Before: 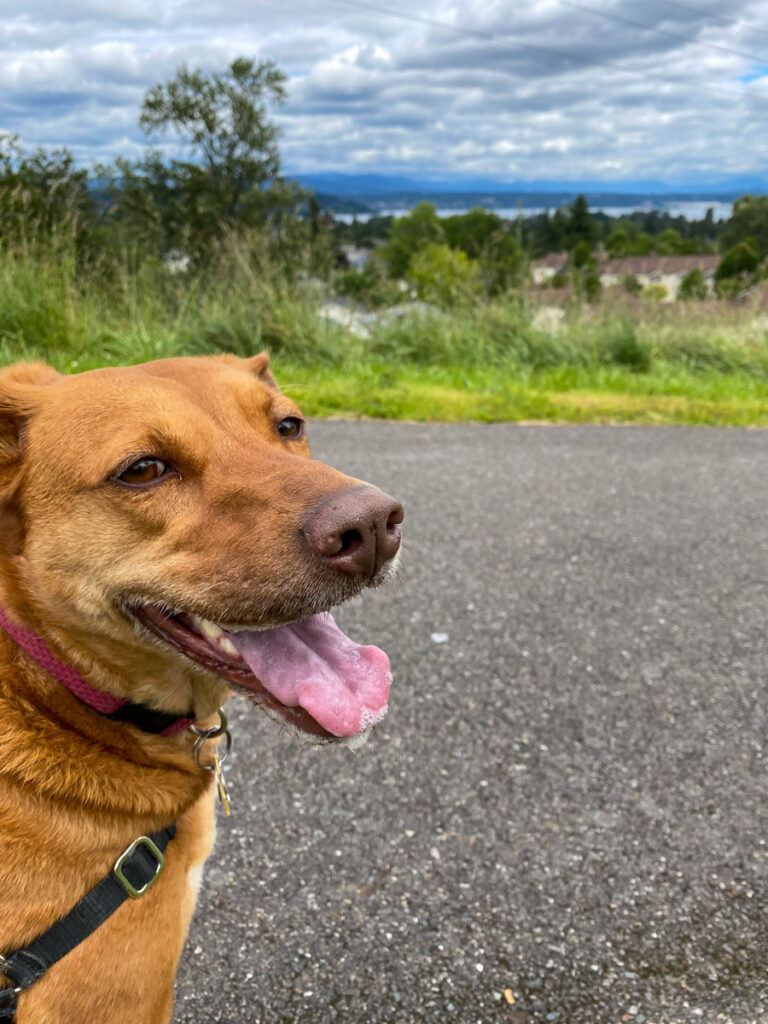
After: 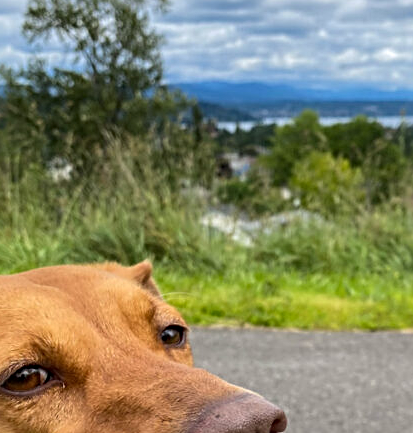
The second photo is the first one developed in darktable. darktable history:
sharpen: radius 3.119
crop: left 15.306%, top 9.065%, right 30.789%, bottom 48.638%
